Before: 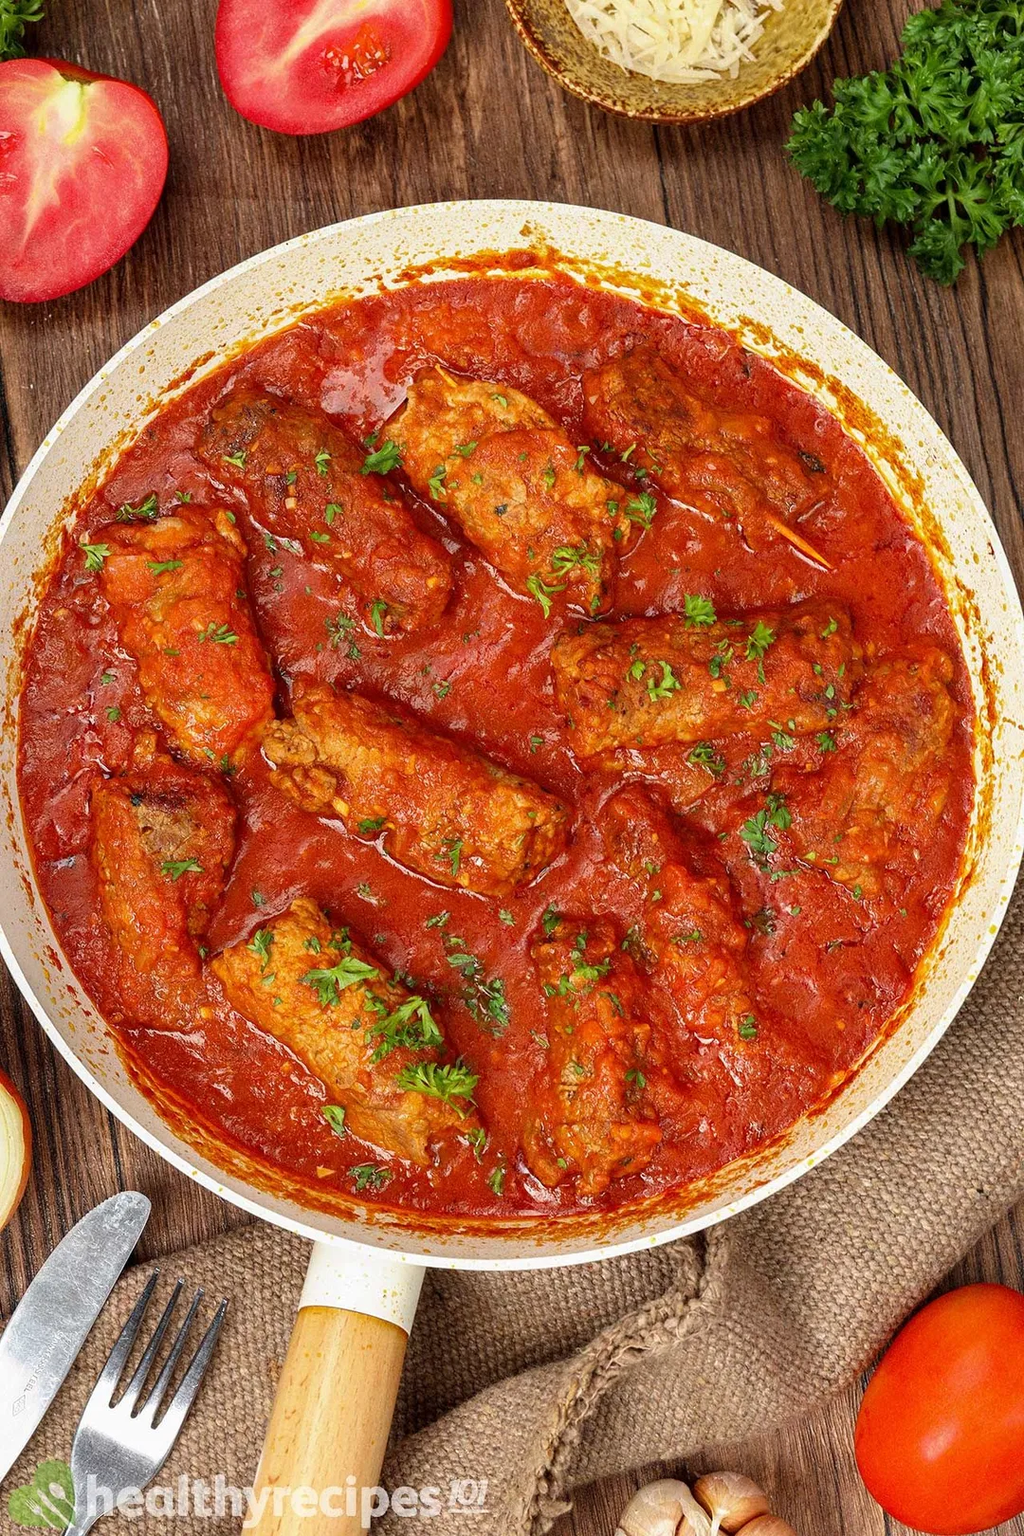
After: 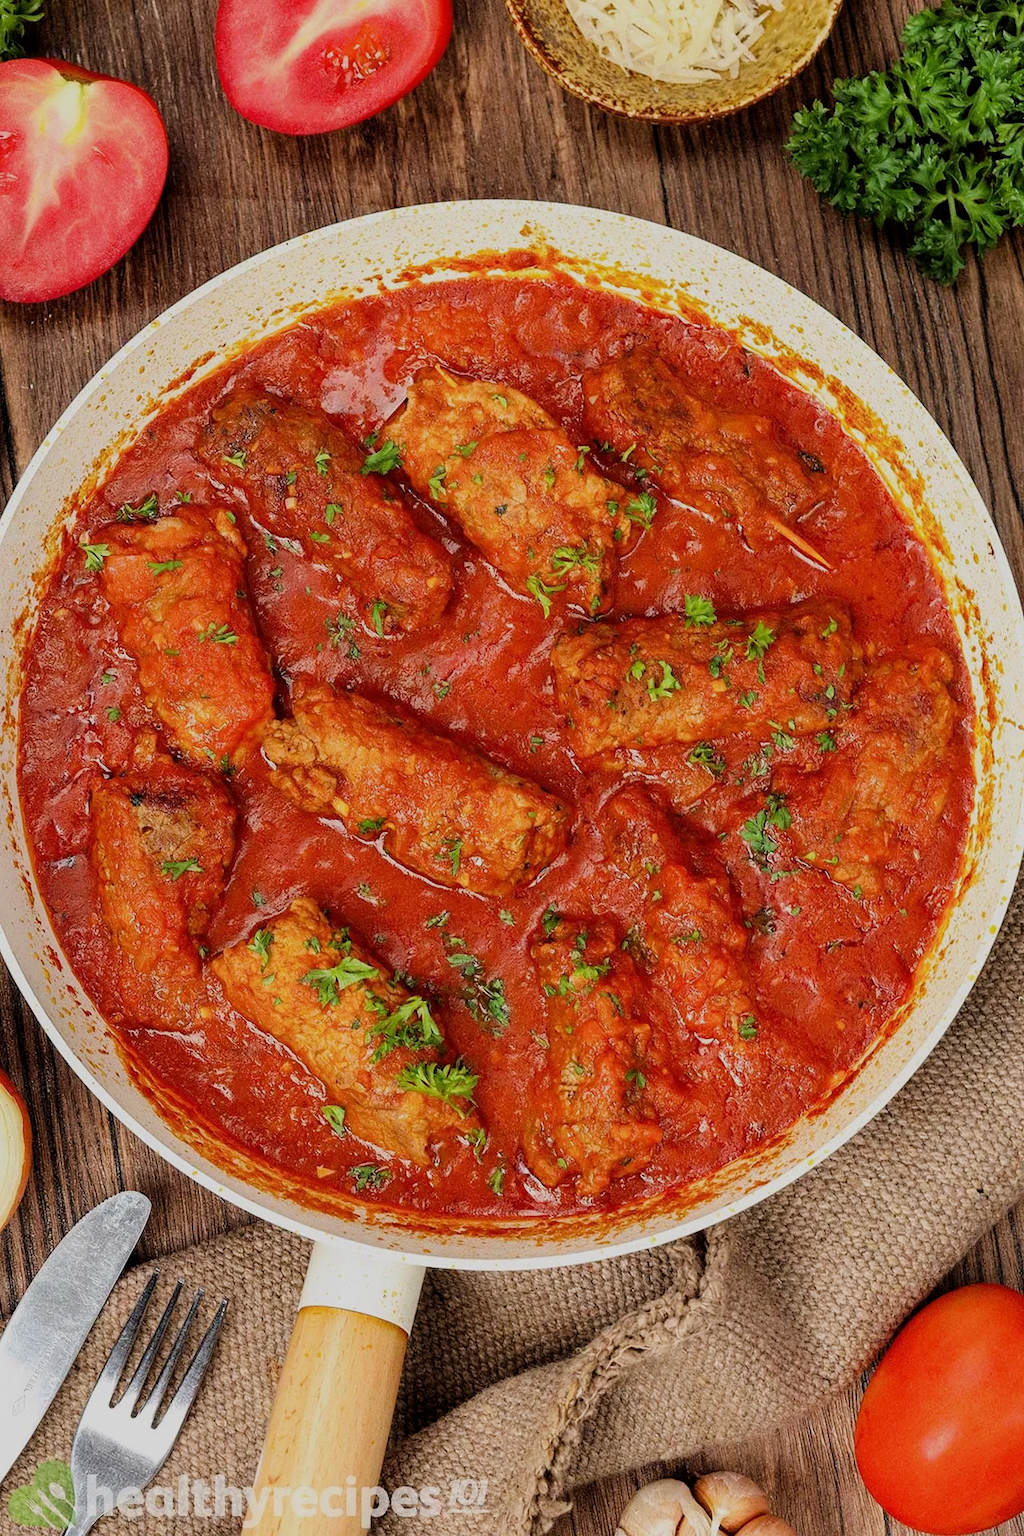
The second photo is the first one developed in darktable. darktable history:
filmic rgb: black relative exposure -7.65 EV, white relative exposure 4.56 EV, threshold 2.98 EV, hardness 3.61, contrast 1.052, enable highlight reconstruction true
